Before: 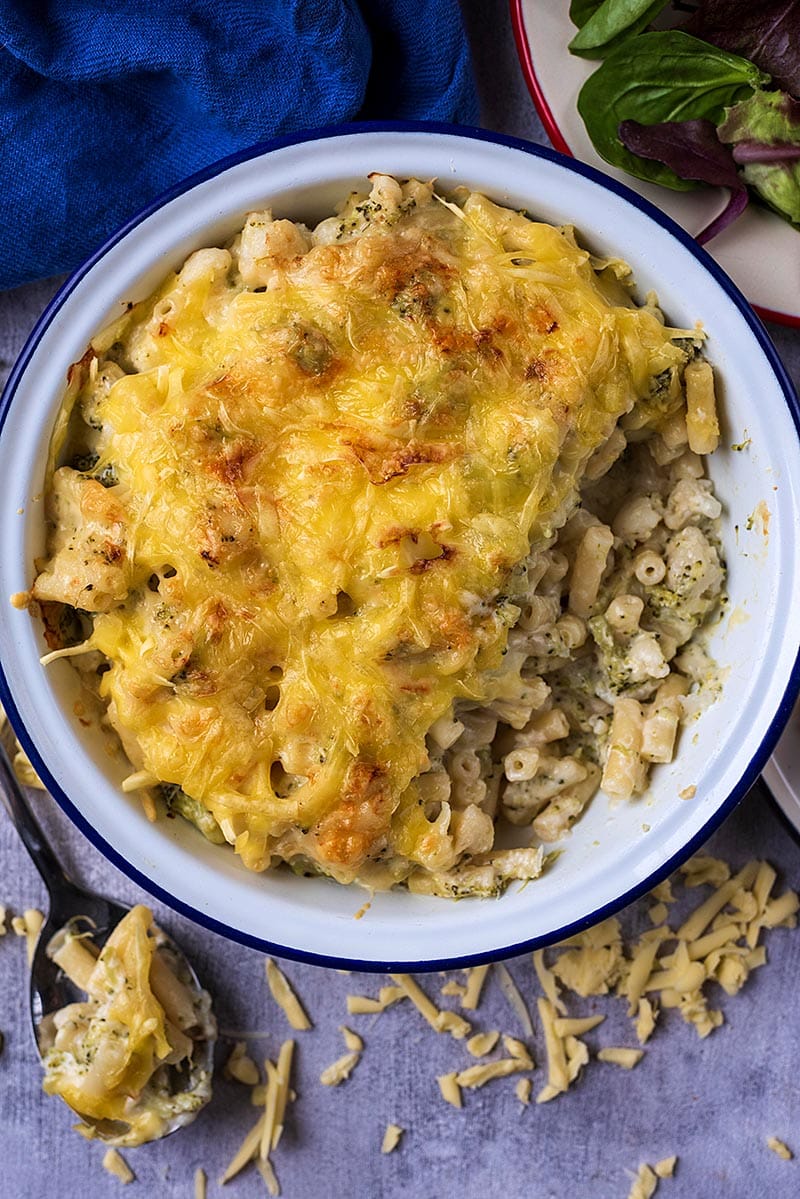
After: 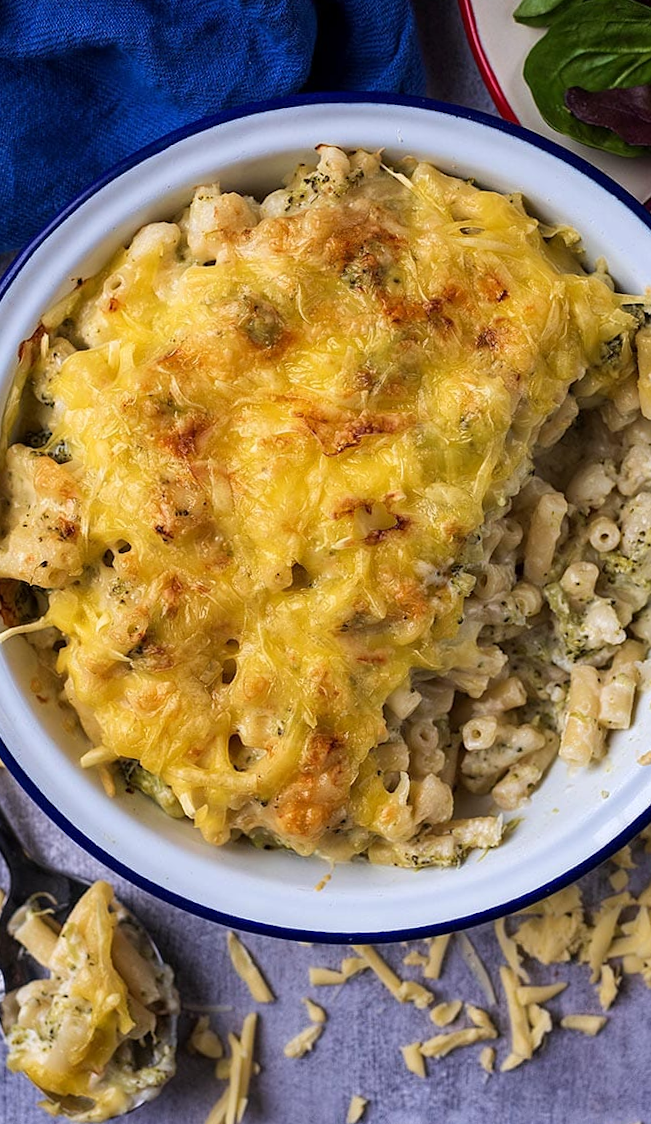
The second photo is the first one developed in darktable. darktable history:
crop and rotate: angle 1.04°, left 4.44%, top 1.212%, right 11.867%, bottom 2.486%
